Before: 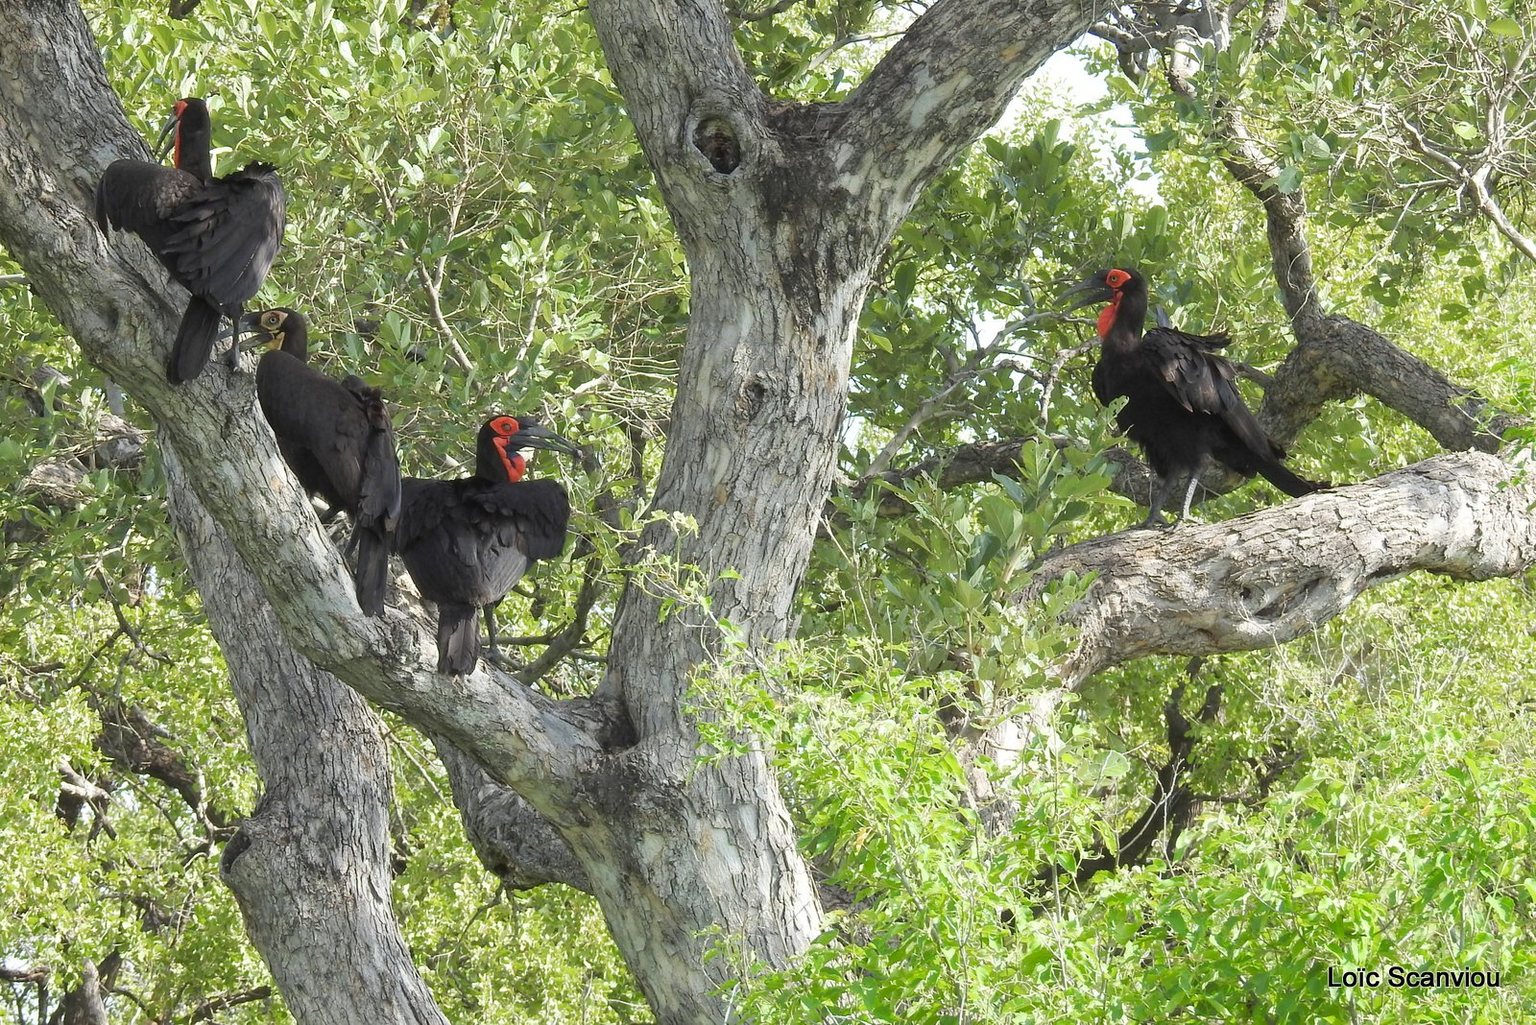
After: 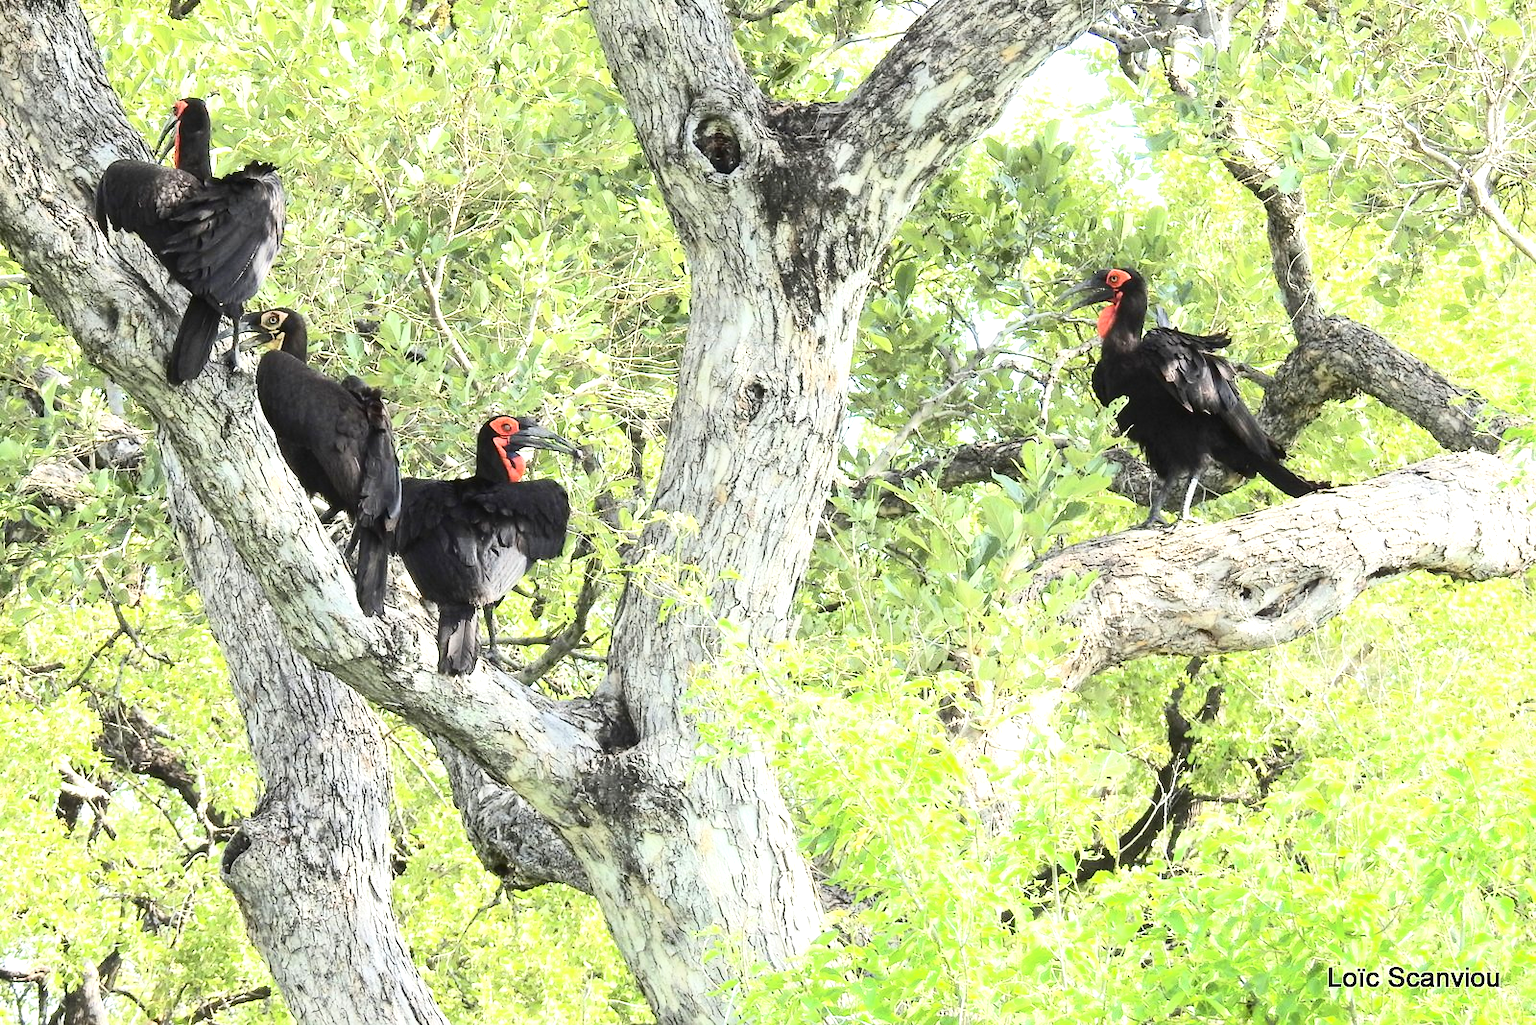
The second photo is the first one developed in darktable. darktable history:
contrast brightness saturation: contrast 0.39, brightness 0.1
exposure: black level correction 0.001, exposure 0.955 EV, compensate exposure bias true, compensate highlight preservation false
